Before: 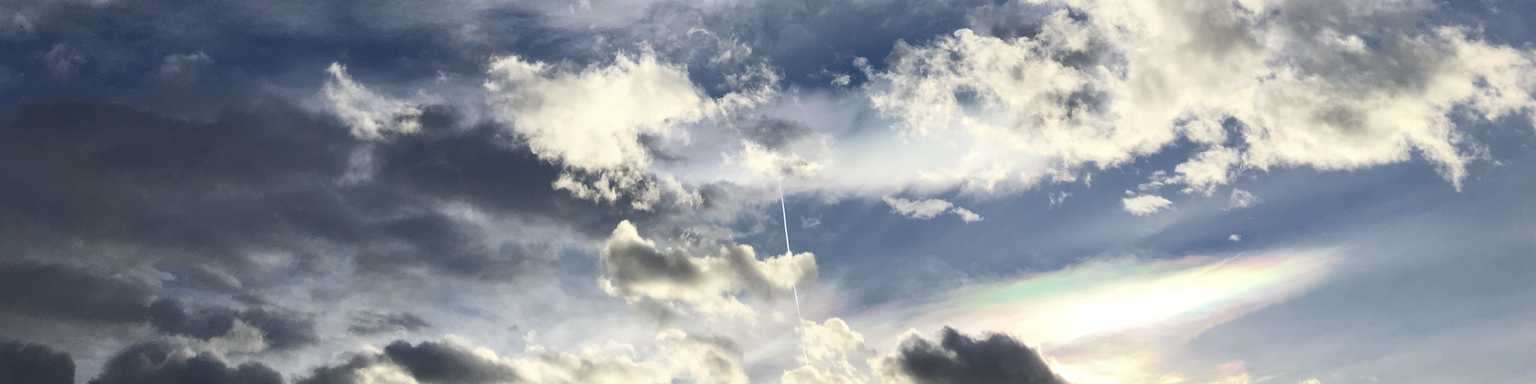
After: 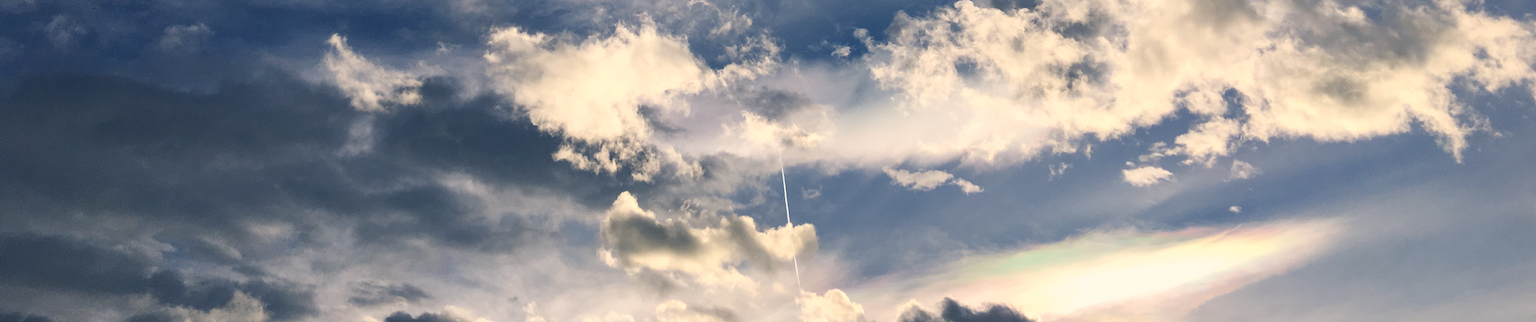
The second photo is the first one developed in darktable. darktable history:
color balance rgb: shadows lift › chroma 5.41%, shadows lift › hue 240°, highlights gain › chroma 3.74%, highlights gain › hue 60°, saturation formula JzAzBz (2021)
crop: top 7.625%, bottom 8.027%
